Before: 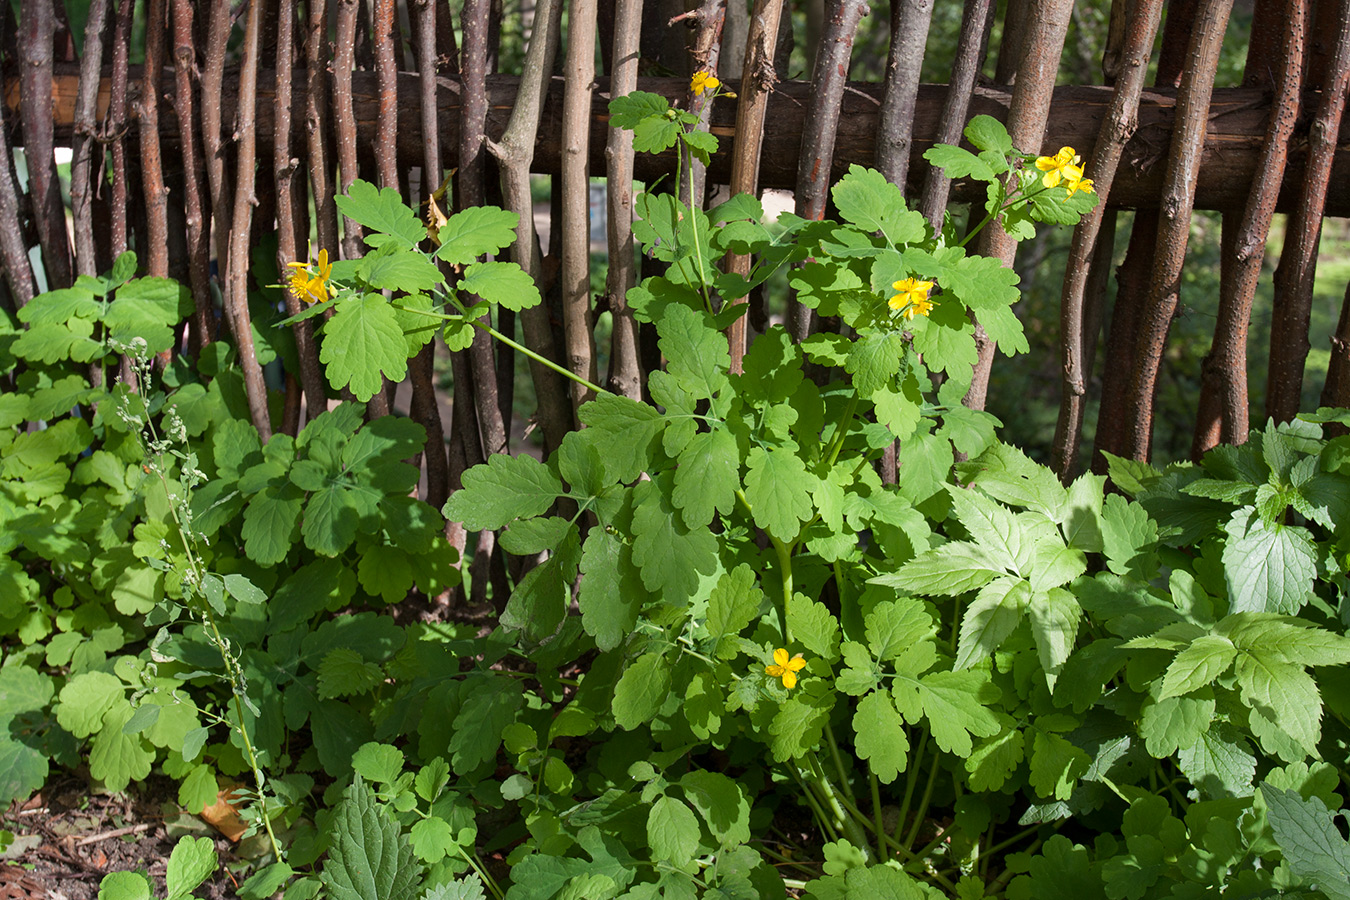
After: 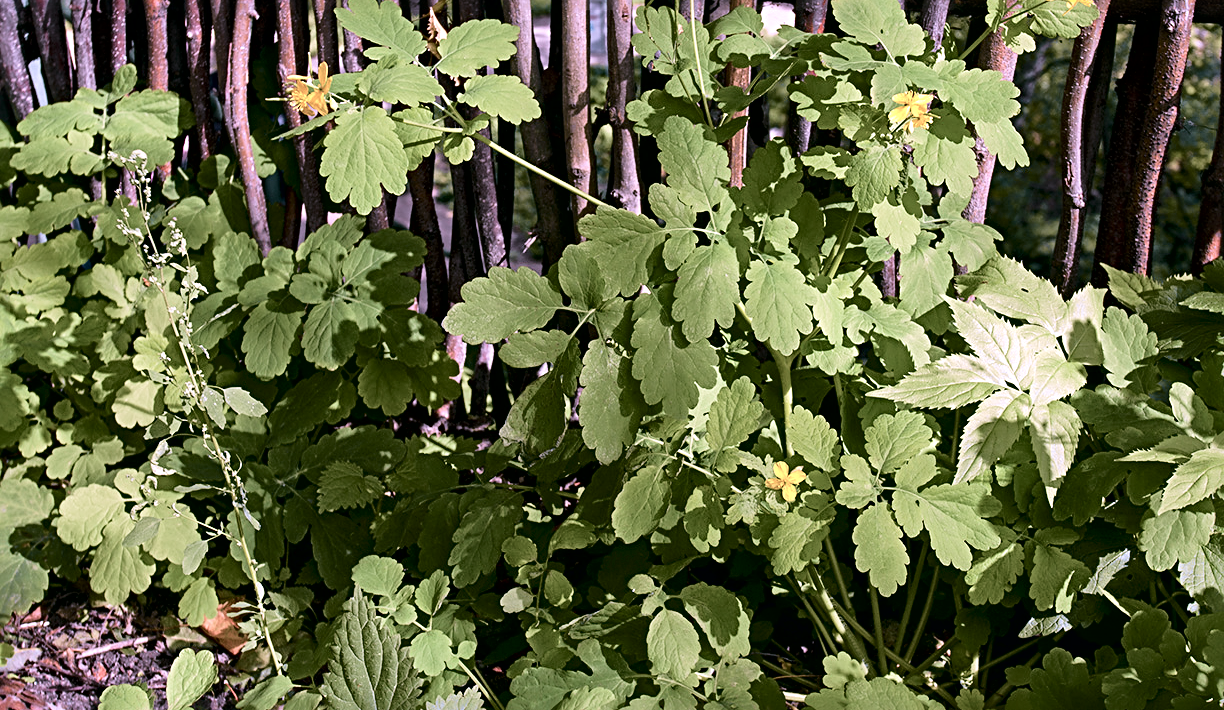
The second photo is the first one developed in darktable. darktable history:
velvia: on, module defaults
sharpen: radius 3.96
crop: top 20.857%, right 9.329%, bottom 0.238%
tone curve: curves: ch0 [(0, 0) (0.081, 0.044) (0.185, 0.13) (0.283, 0.238) (0.416, 0.449) (0.495, 0.524) (0.686, 0.743) (0.826, 0.865) (0.978, 0.988)]; ch1 [(0, 0) (0.147, 0.166) (0.321, 0.362) (0.371, 0.402) (0.423, 0.442) (0.479, 0.472) (0.505, 0.497) (0.521, 0.506) (0.551, 0.537) (0.586, 0.574) (0.625, 0.618) (0.68, 0.681) (1, 1)]; ch2 [(0, 0) (0.346, 0.362) (0.404, 0.427) (0.502, 0.495) (0.531, 0.513) (0.547, 0.533) (0.582, 0.596) (0.629, 0.631) (0.717, 0.678) (1, 1)], color space Lab, independent channels, preserve colors none
local contrast: mode bilateral grid, contrast 26, coarseness 60, detail 152%, midtone range 0.2
color correction: highlights a* 15.42, highlights b* -20.53
